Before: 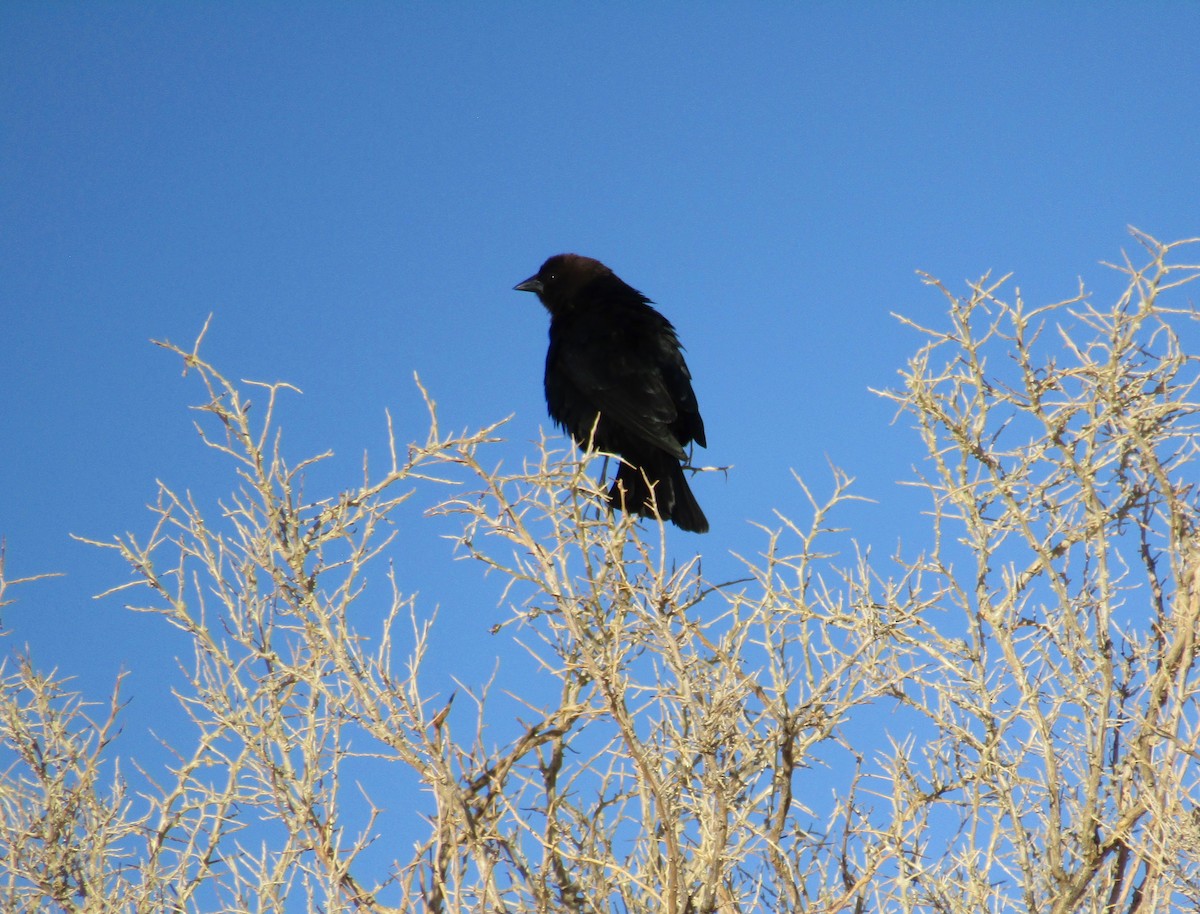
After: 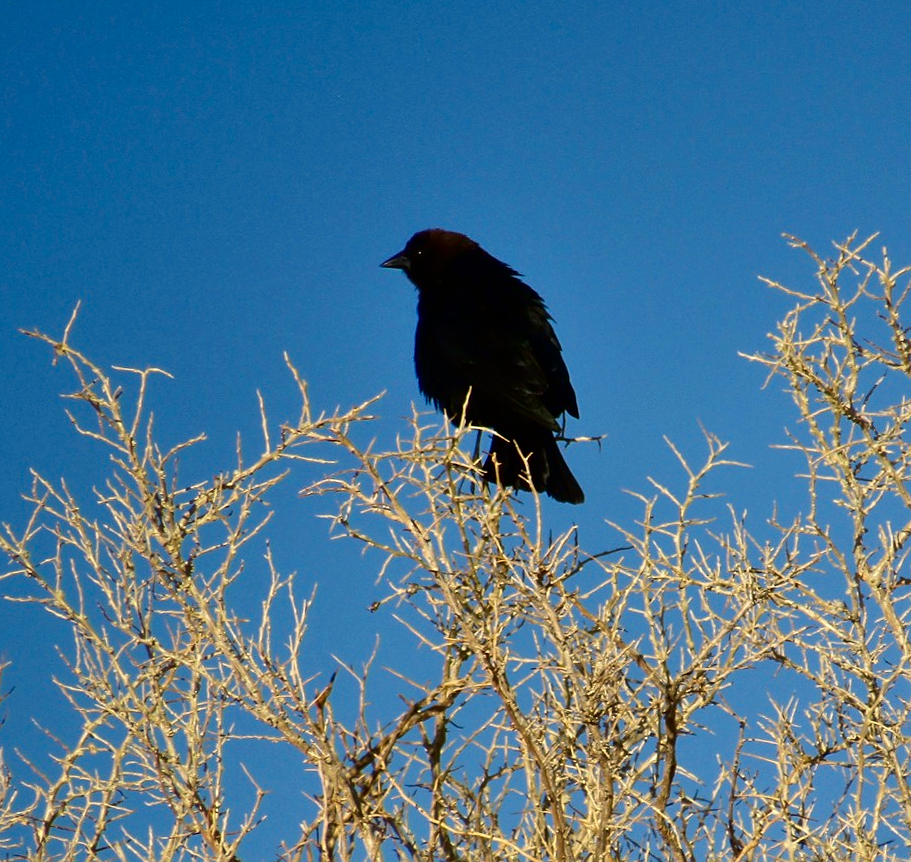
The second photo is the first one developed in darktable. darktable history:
crop: left 9.88%, right 12.664%
white balance: red 1.045, blue 0.932
sharpen: radius 1.864, amount 0.398, threshold 1.271
contrast brightness saturation: contrast 0.1, brightness -0.26, saturation 0.14
rotate and perspective: rotation -2°, crop left 0.022, crop right 0.978, crop top 0.049, crop bottom 0.951
shadows and highlights: soften with gaussian
